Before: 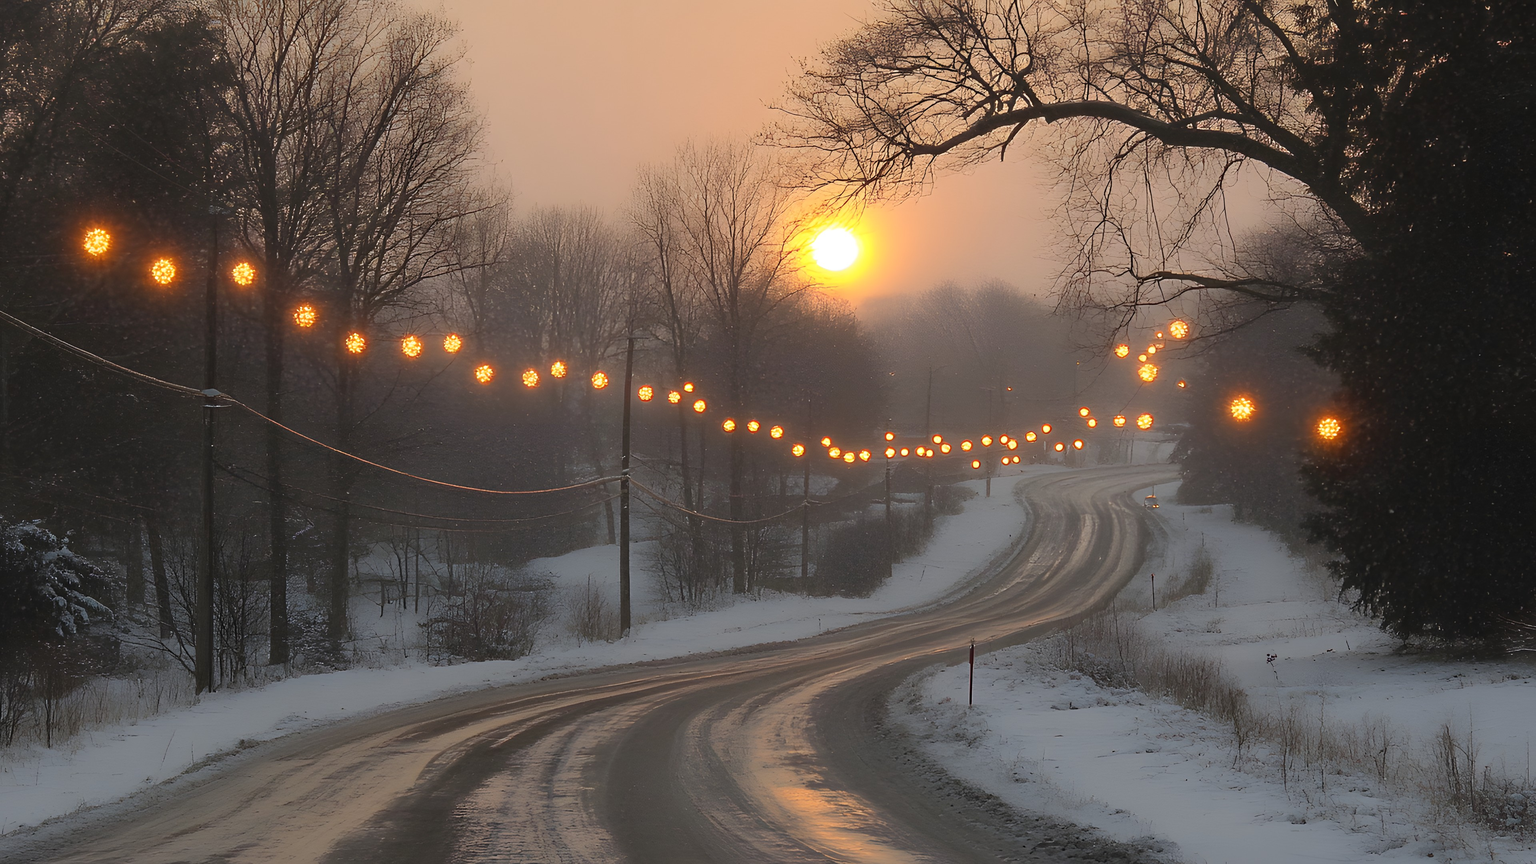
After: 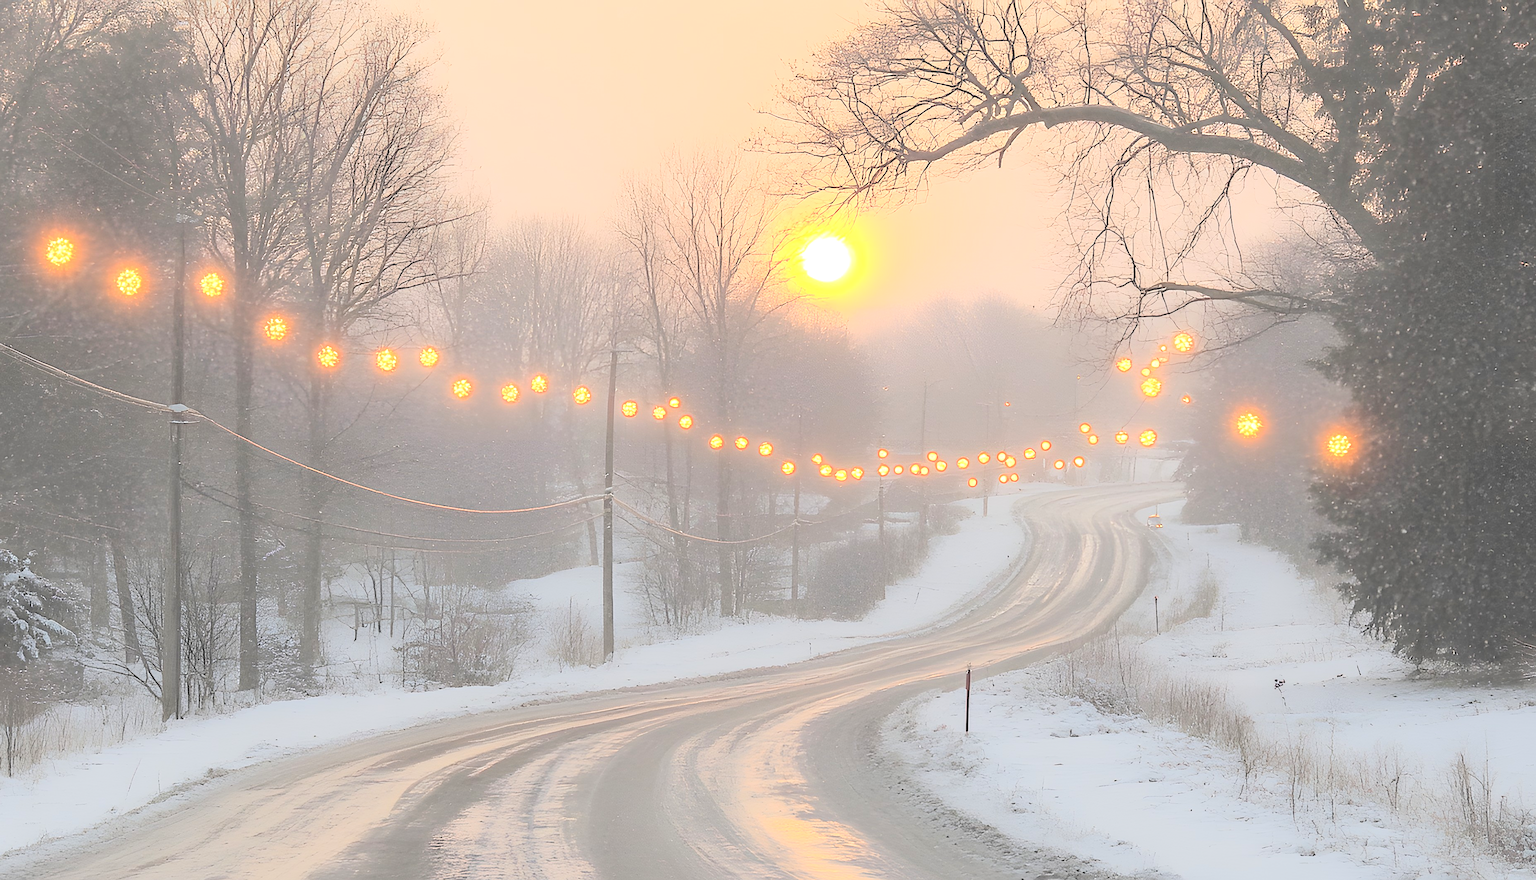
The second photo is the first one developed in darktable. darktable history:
crop and rotate: left 2.604%, right 1.084%, bottom 1.838%
local contrast: on, module defaults
tone curve: curves: ch0 [(0.021, 0) (0.104, 0.052) (0.496, 0.526) (0.737, 0.783) (1, 1)], color space Lab, linked channels, preserve colors none
contrast brightness saturation: brightness 0.991
sharpen: on, module defaults
color correction: highlights b* 0.061, saturation 0.989
